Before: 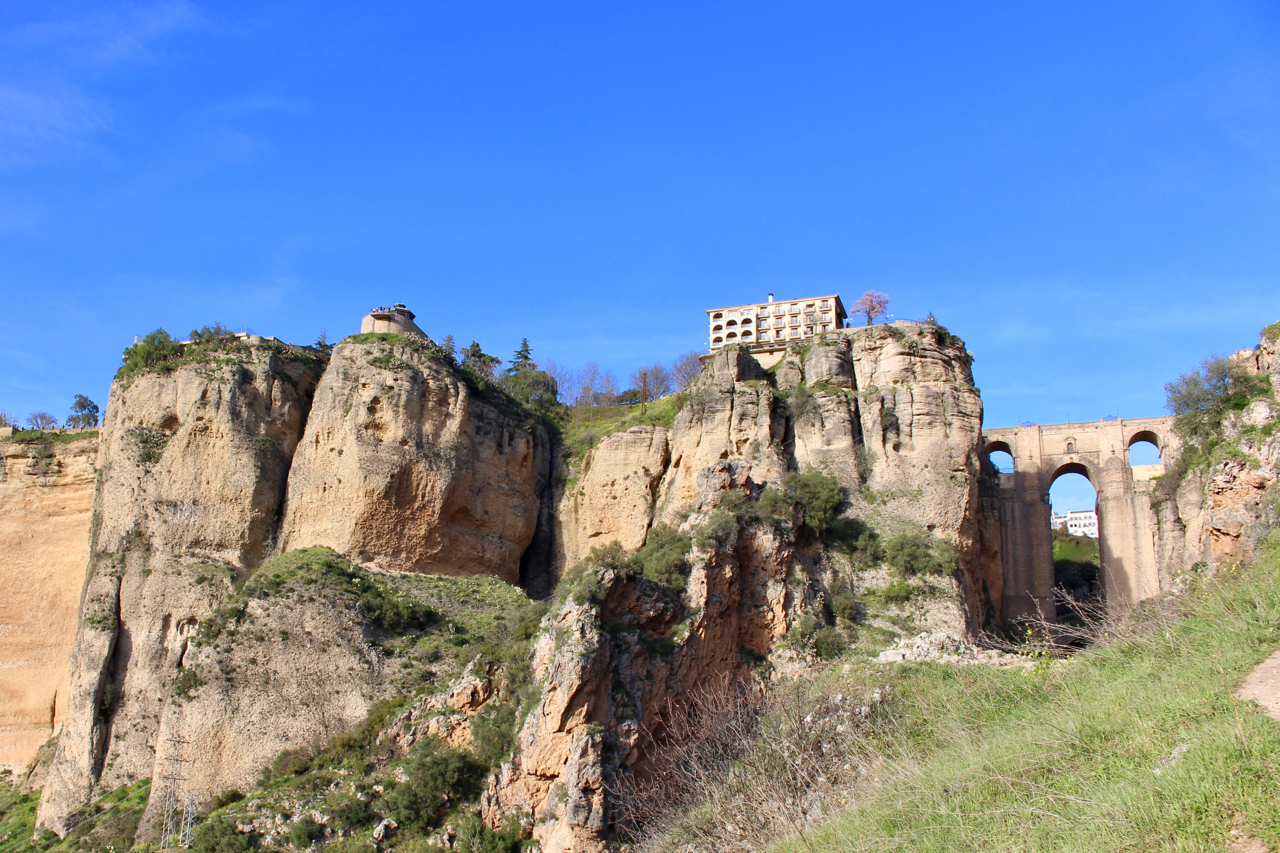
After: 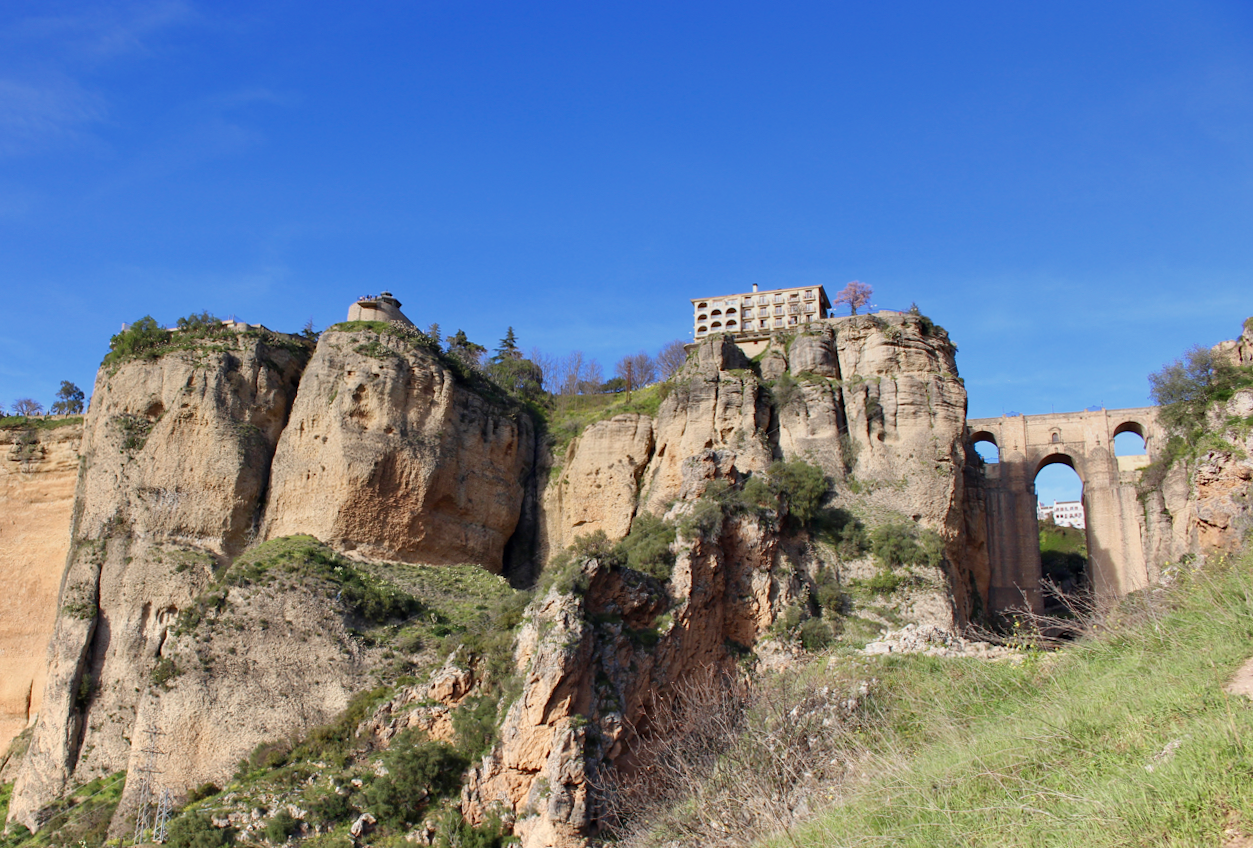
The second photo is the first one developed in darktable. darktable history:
graduated density: on, module defaults
rotate and perspective: rotation 0.226°, lens shift (vertical) -0.042, crop left 0.023, crop right 0.982, crop top 0.006, crop bottom 0.994
